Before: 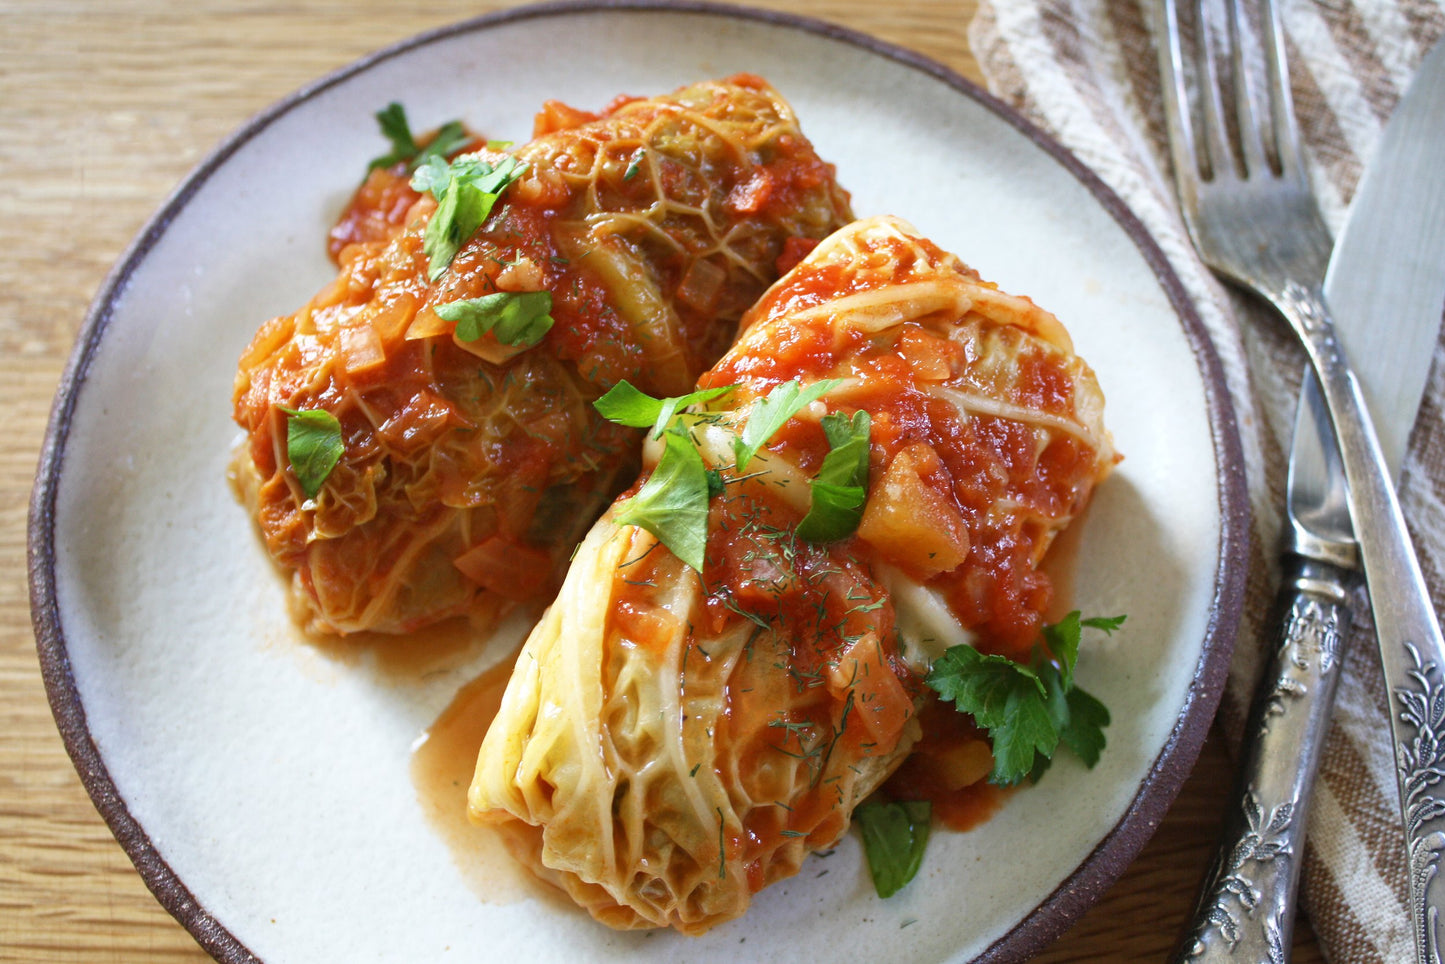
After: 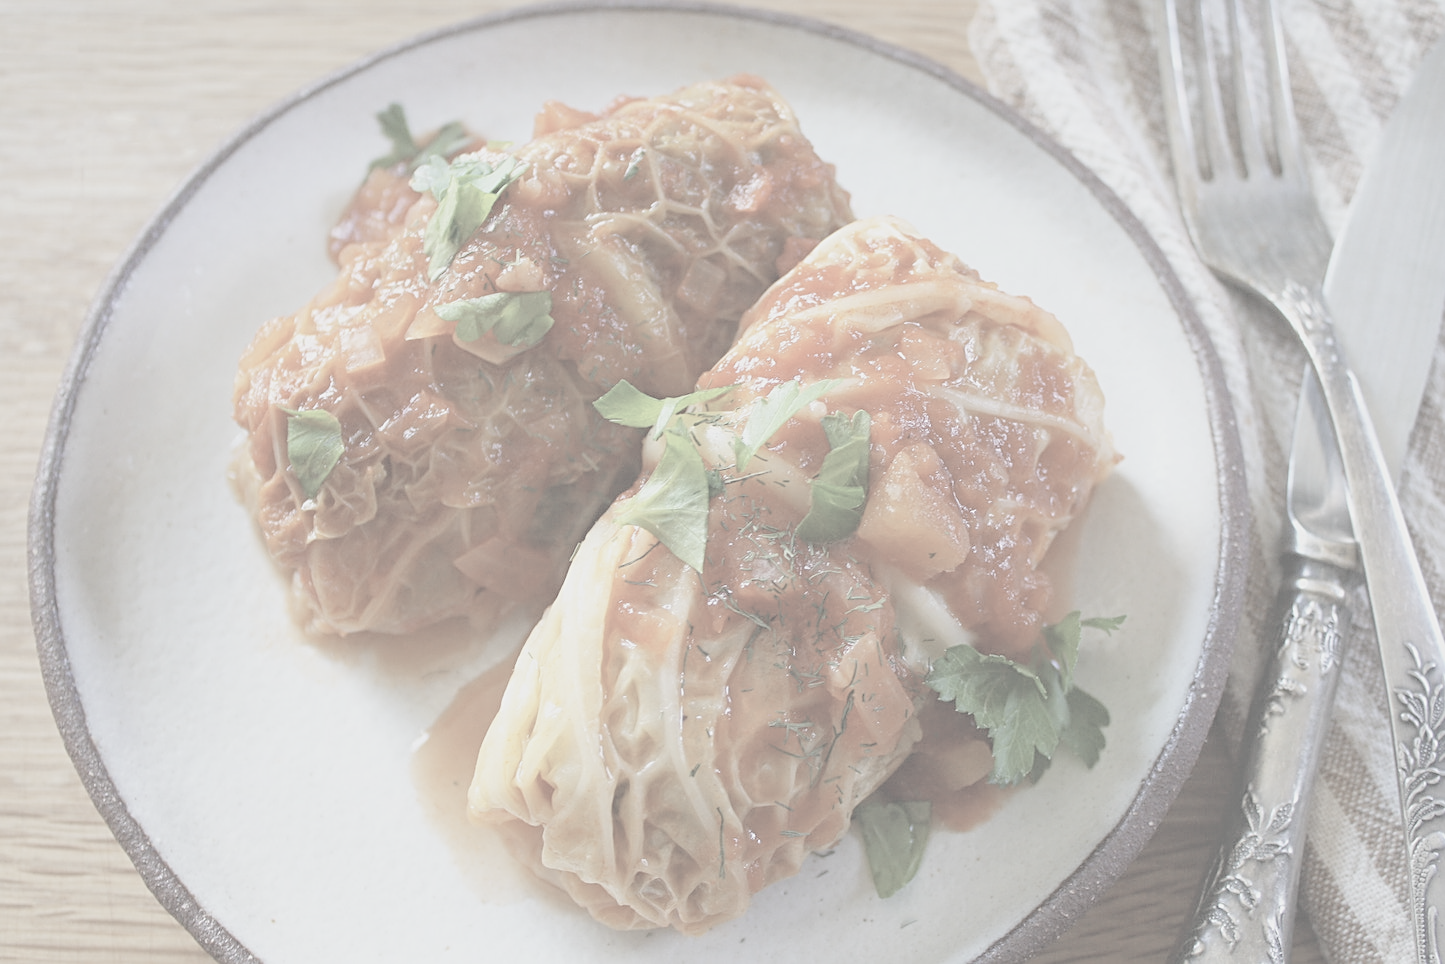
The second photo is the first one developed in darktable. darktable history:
sharpen: amount 0.494
contrast brightness saturation: contrast -0.309, brightness 0.738, saturation -0.786
